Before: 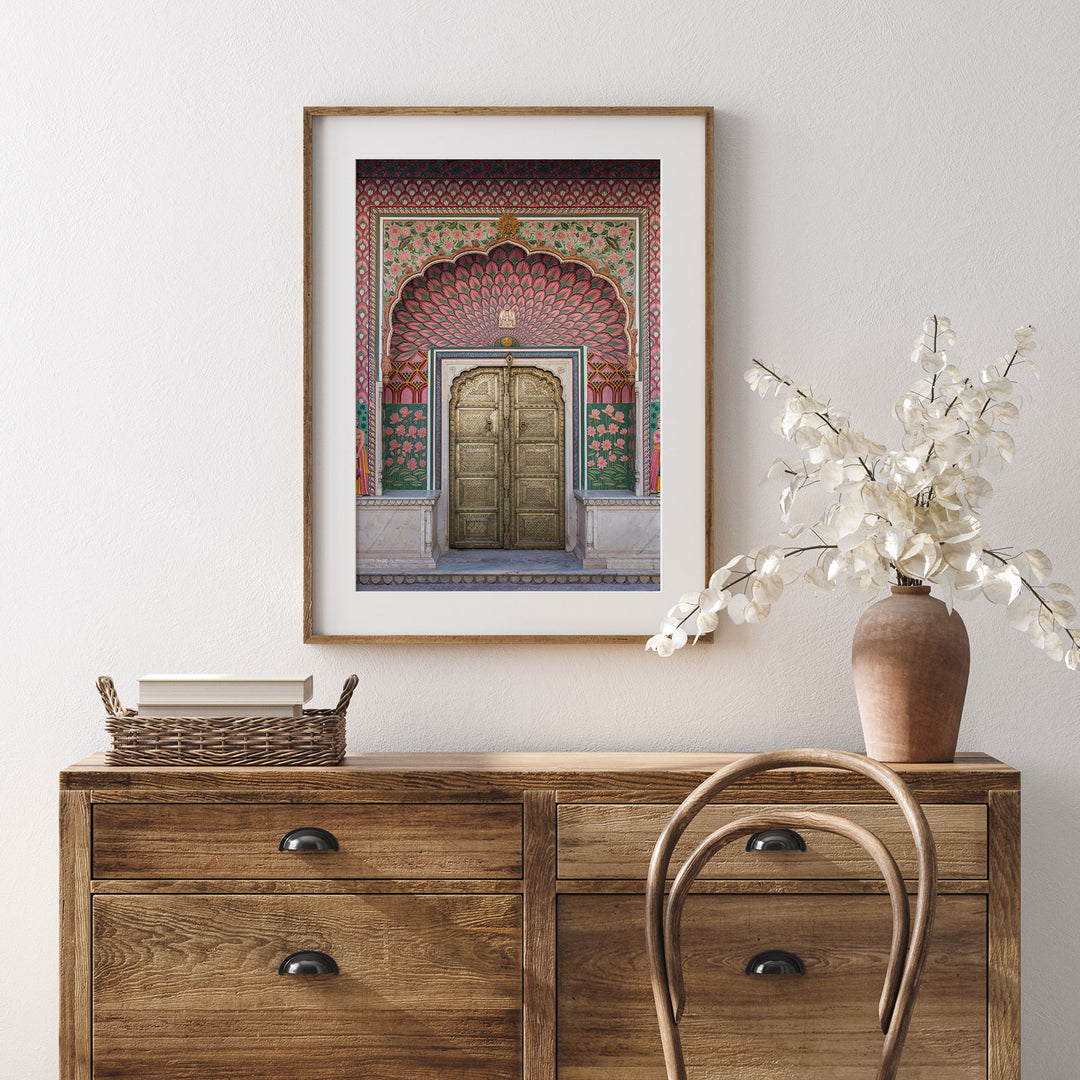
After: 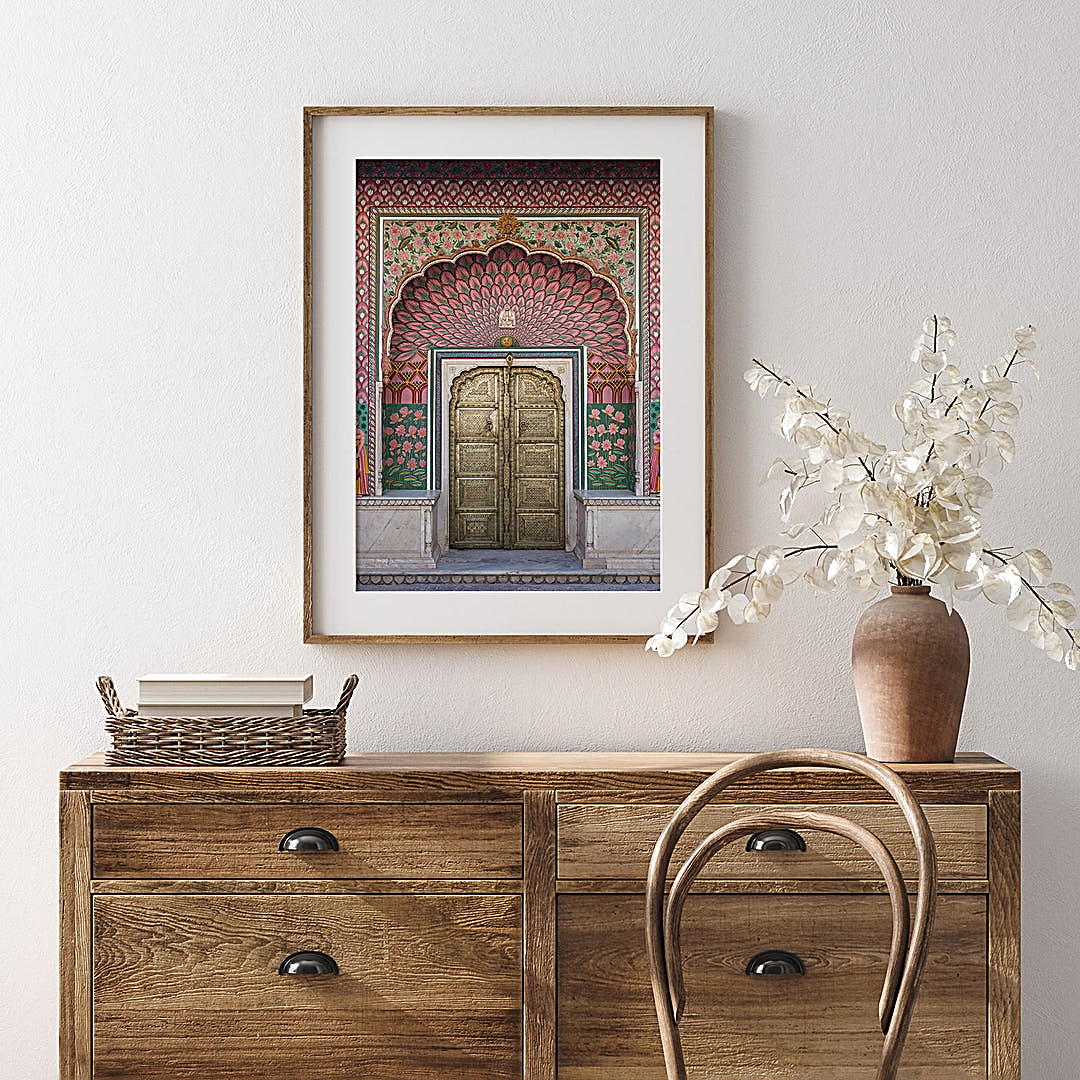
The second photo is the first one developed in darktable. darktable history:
sharpen: radius 1.66, amount 1.312
